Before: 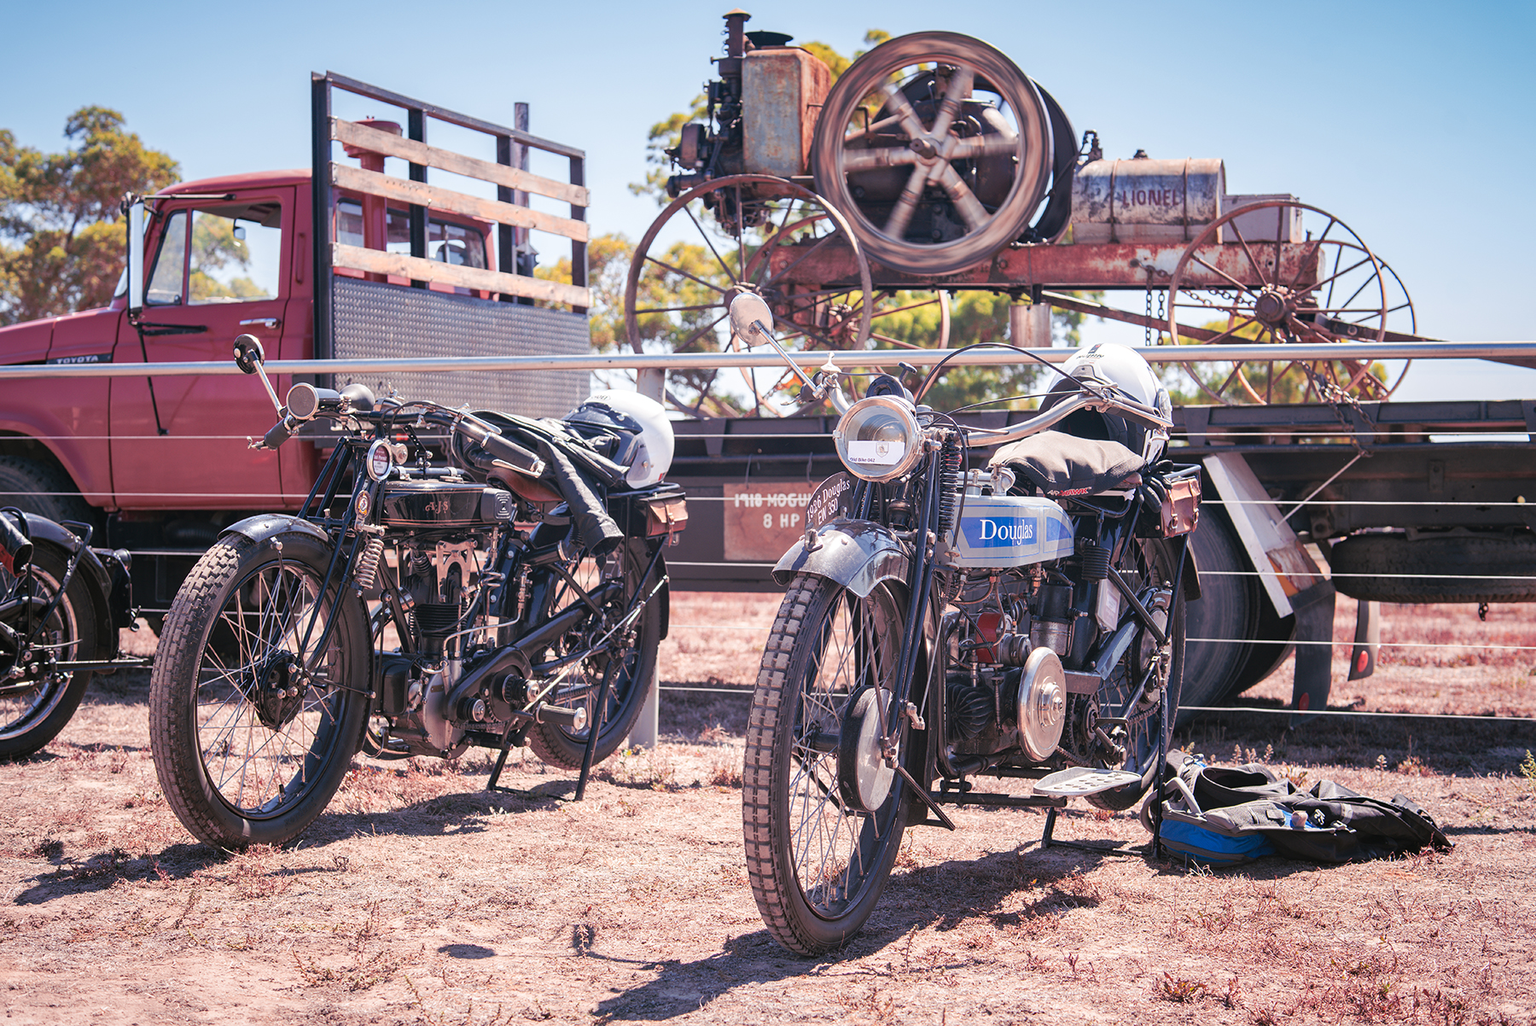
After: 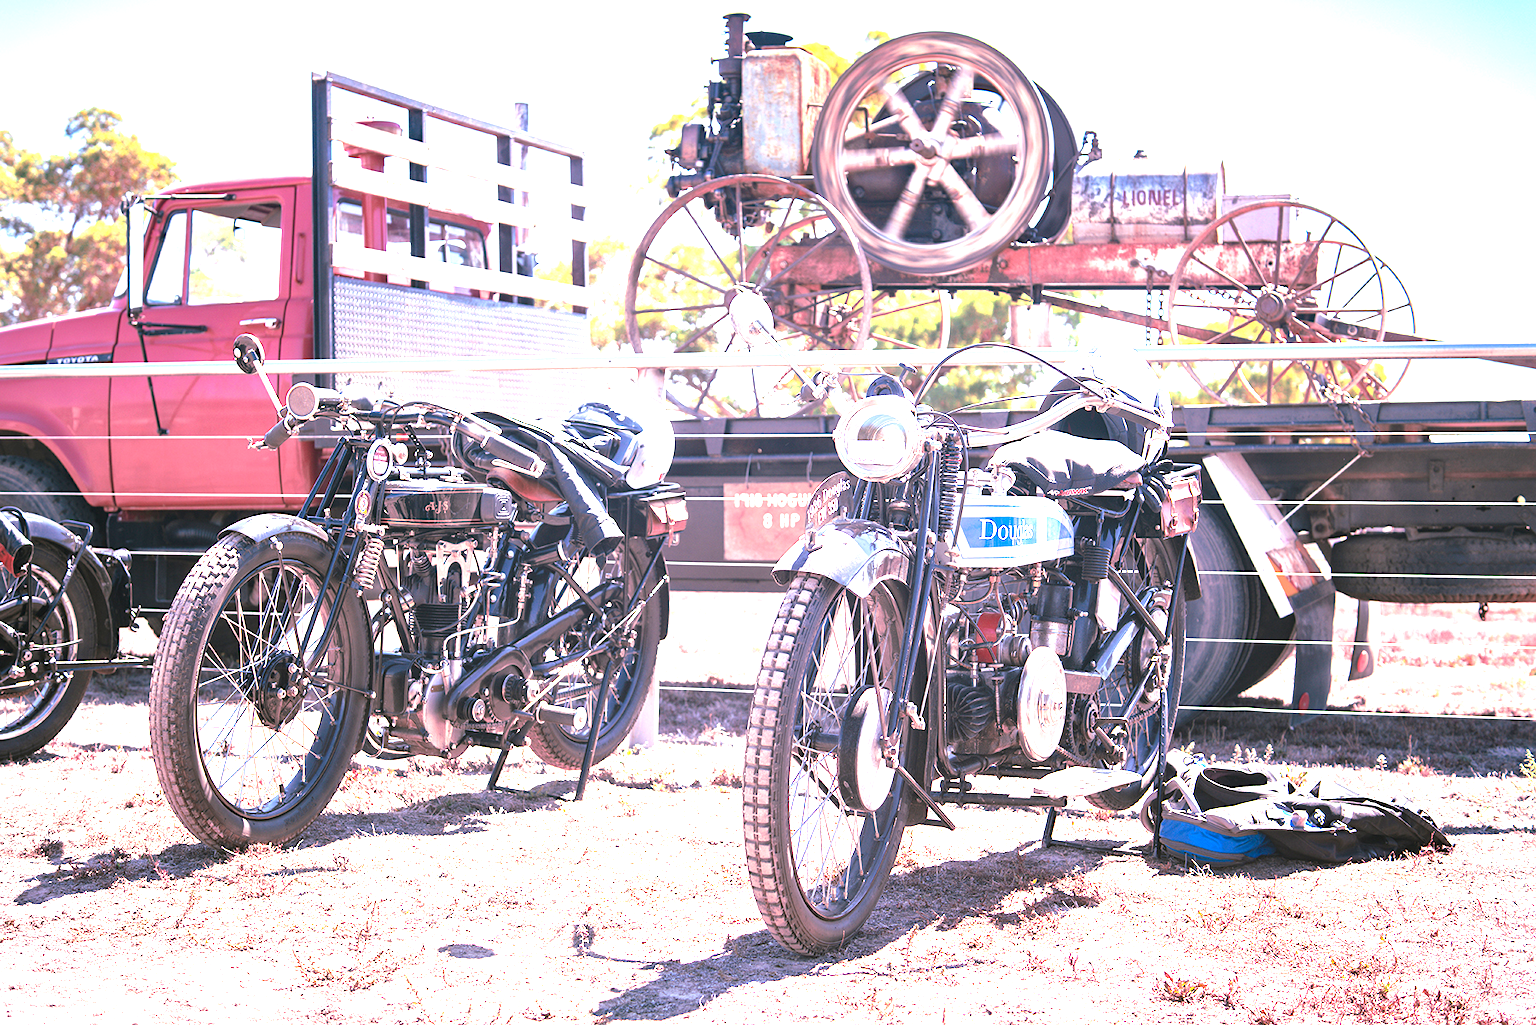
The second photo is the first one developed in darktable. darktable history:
exposure: black level correction 0.001, exposure 1.804 EV, compensate highlight preservation false
